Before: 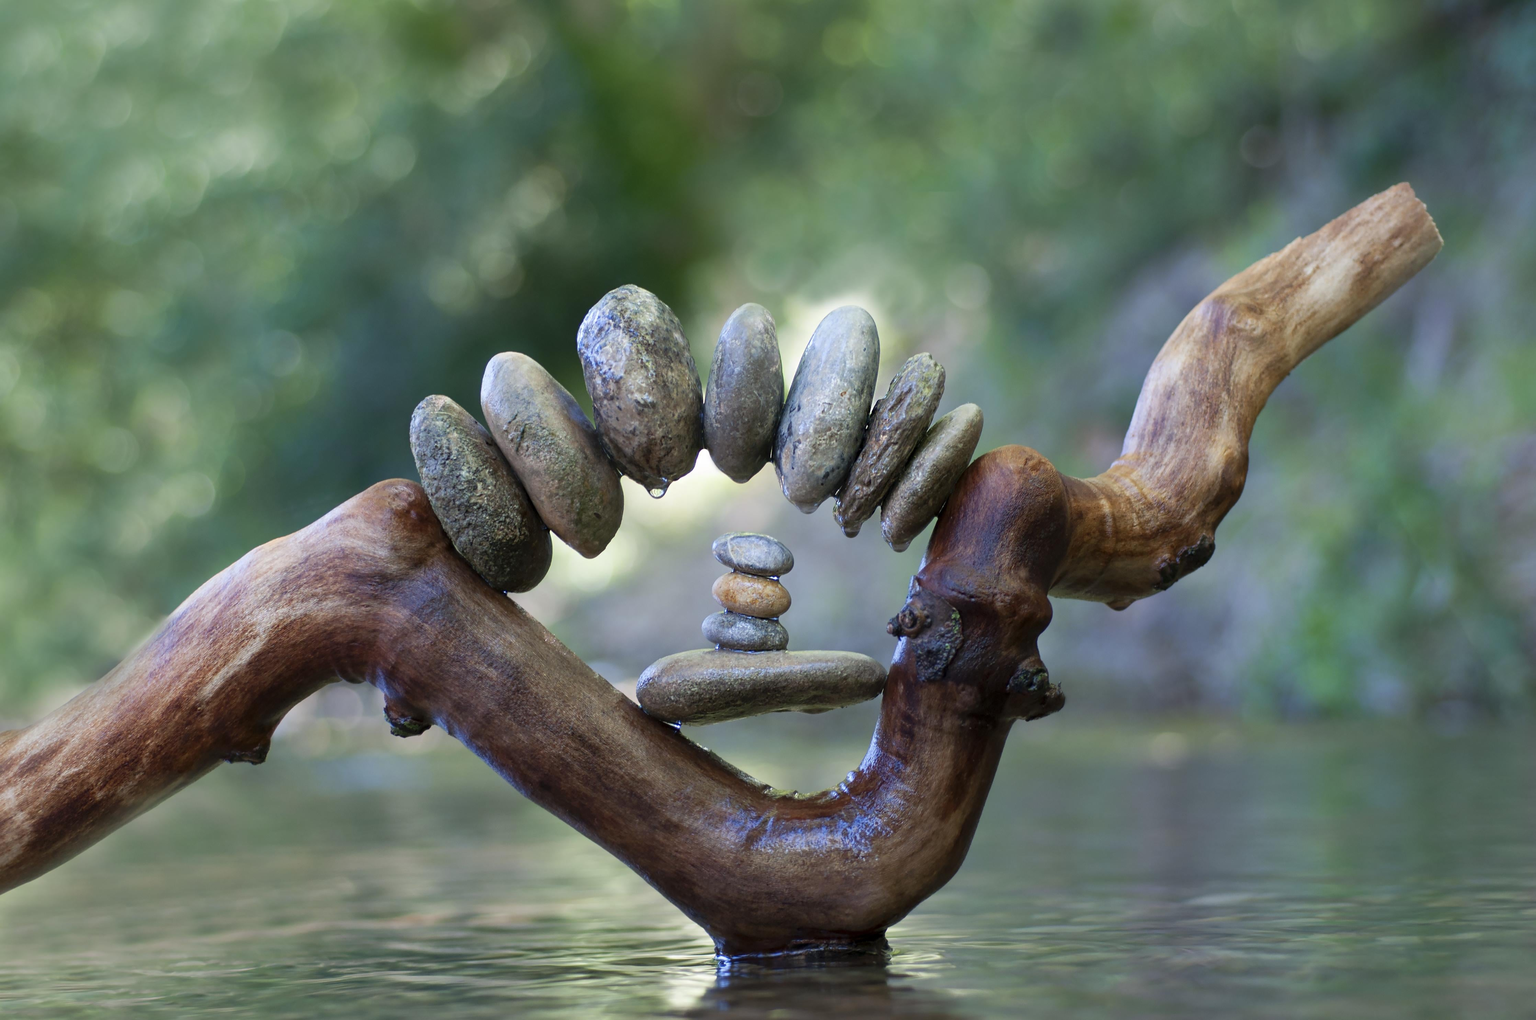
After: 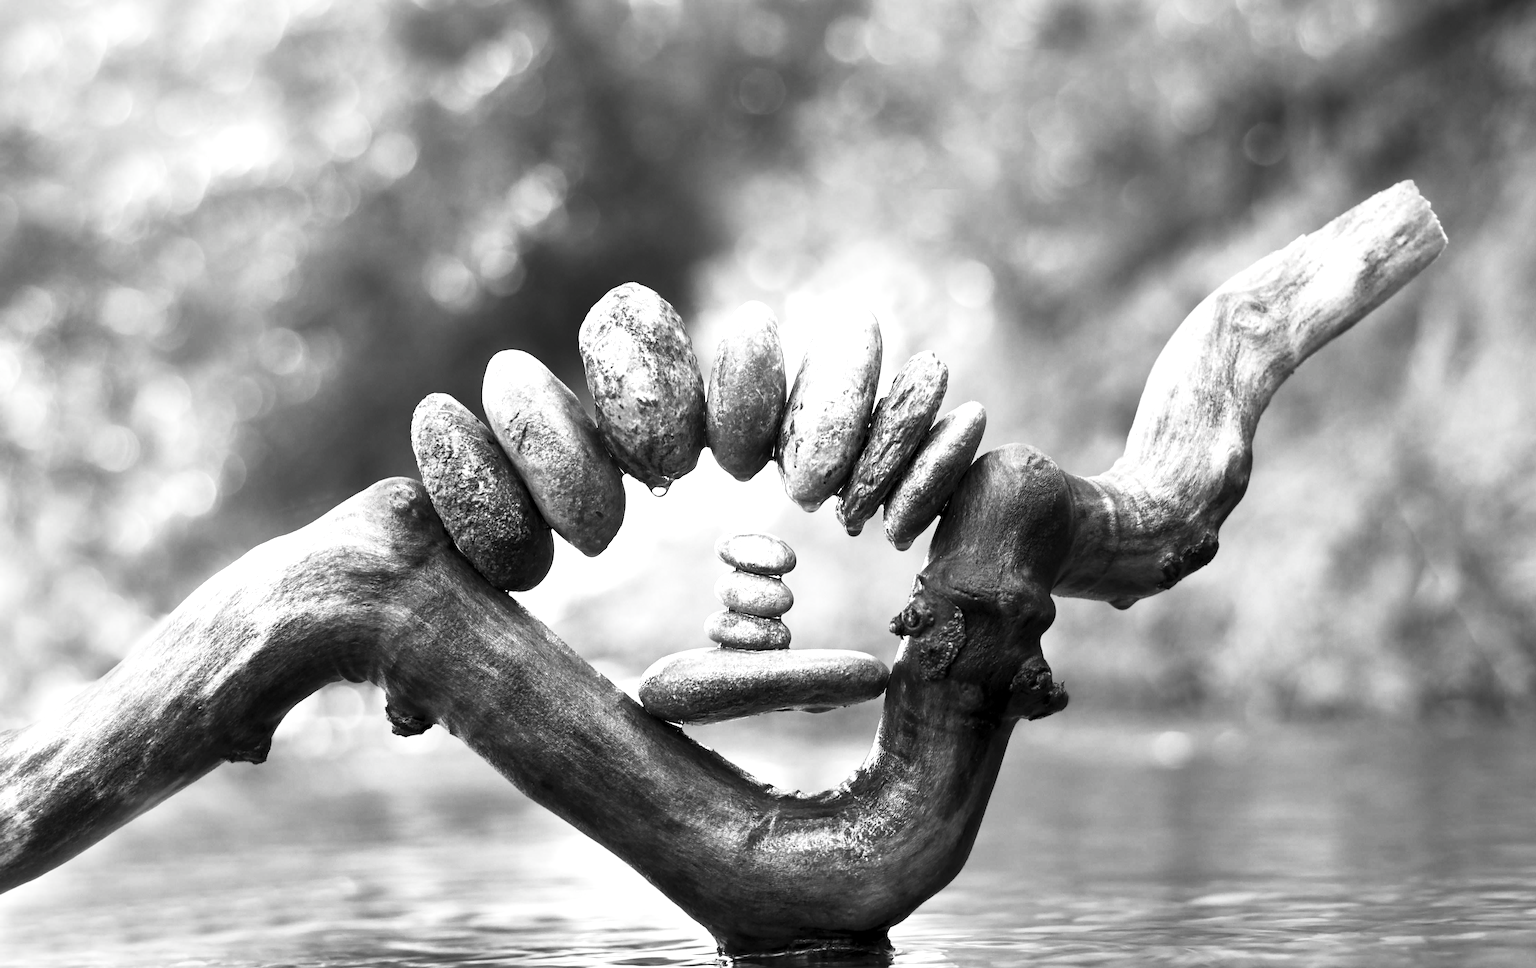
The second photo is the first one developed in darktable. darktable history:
crop: top 0.308%, right 0.265%, bottom 5.033%
contrast brightness saturation: contrast 0.539, brightness 0.469, saturation -0.986
levels: levels [0.062, 0.494, 0.925]
